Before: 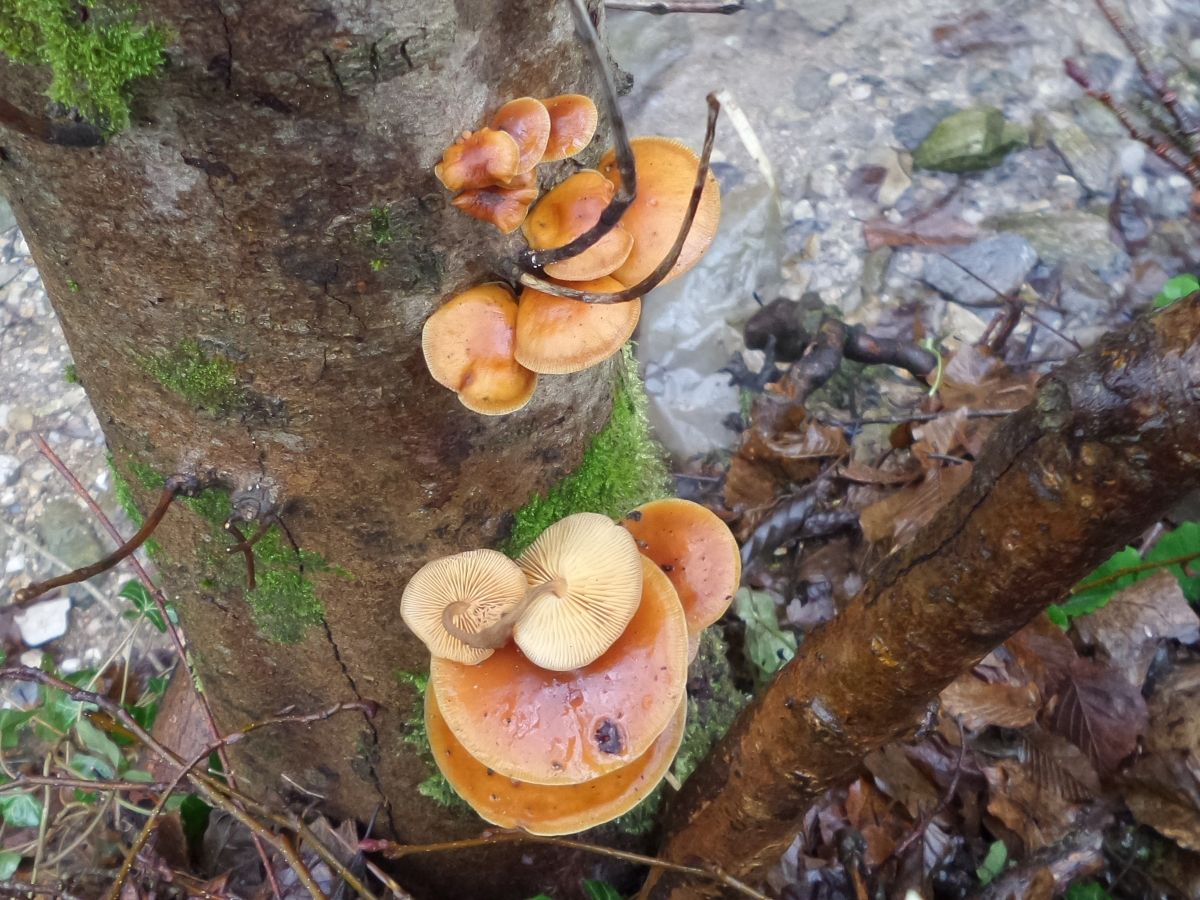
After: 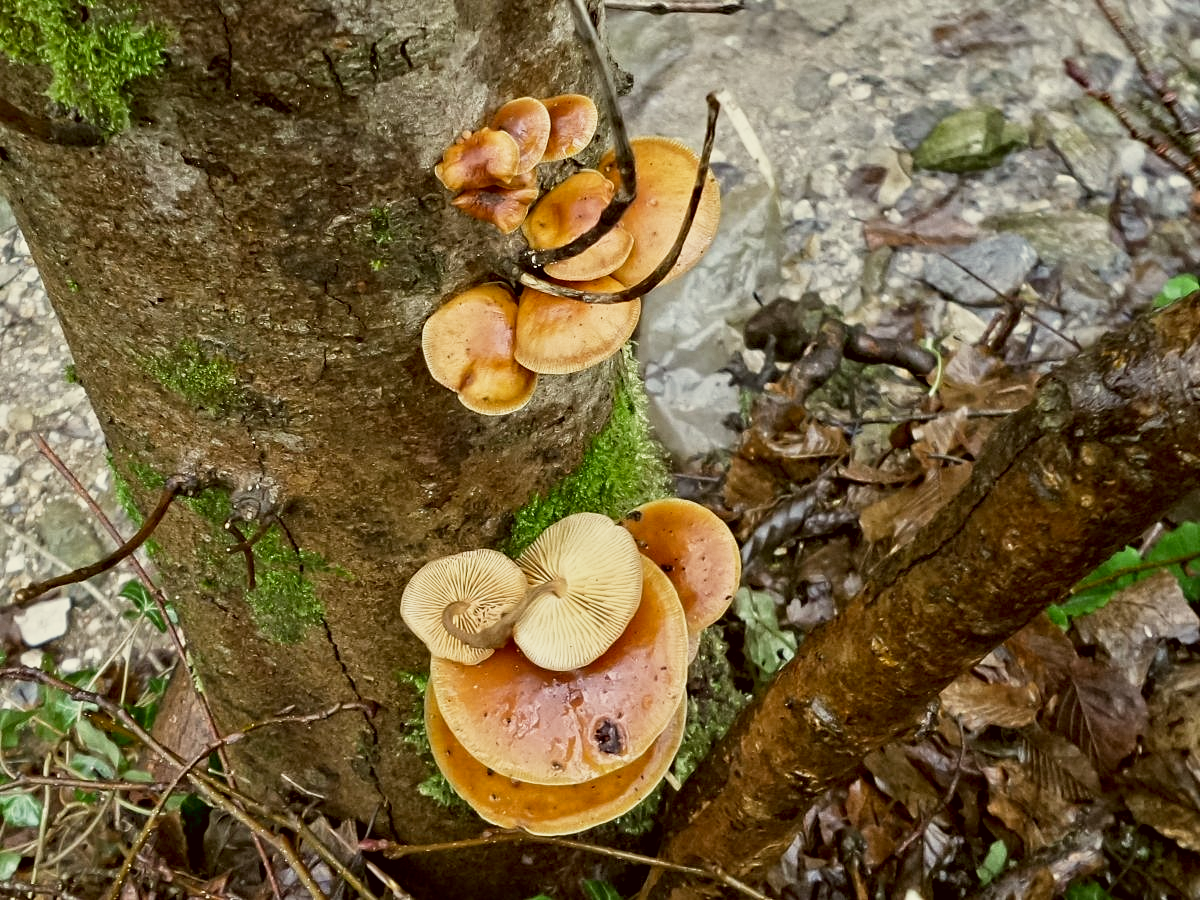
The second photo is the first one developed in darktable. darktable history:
base curve: curves: ch0 [(0, 0) (0.088, 0.125) (0.176, 0.251) (0.354, 0.501) (0.613, 0.749) (1, 0.877)], preserve colors none
exposure: black level correction 0, exposure -0.721 EV, compensate highlight preservation false
color correction: highlights a* -1.43, highlights b* 10.12, shadows a* 0.395, shadows b* 19.35
contrast equalizer: octaves 7, y [[0.5, 0.542, 0.583, 0.625, 0.667, 0.708], [0.5 ×6], [0.5 ×6], [0 ×6], [0 ×6]]
